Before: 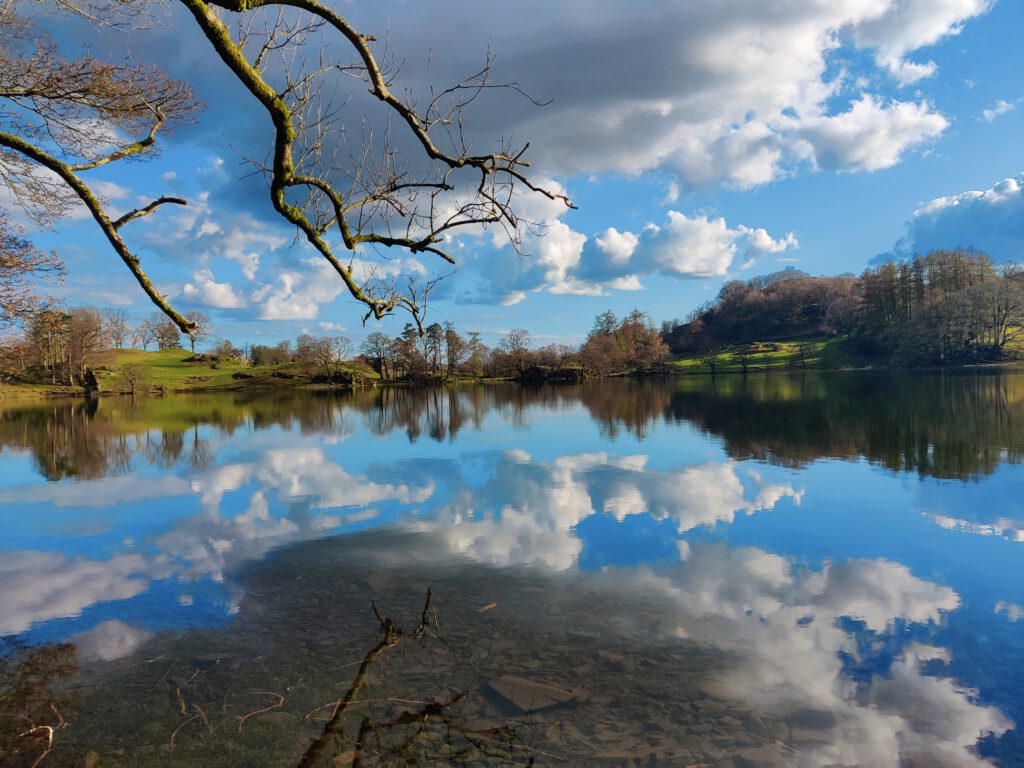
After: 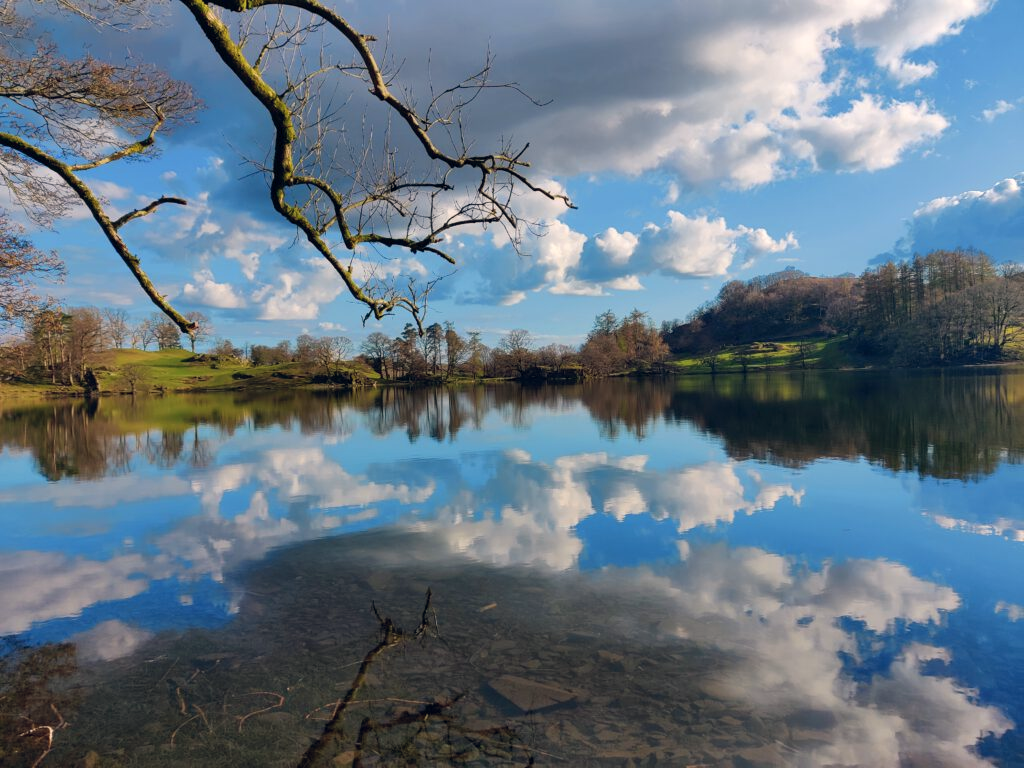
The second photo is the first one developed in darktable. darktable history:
white balance: emerald 1
color balance rgb: shadows lift › hue 87.51°, highlights gain › chroma 1.62%, highlights gain › hue 55.1°, global offset › chroma 0.06%, global offset › hue 253.66°, linear chroma grading › global chroma 0.5%
